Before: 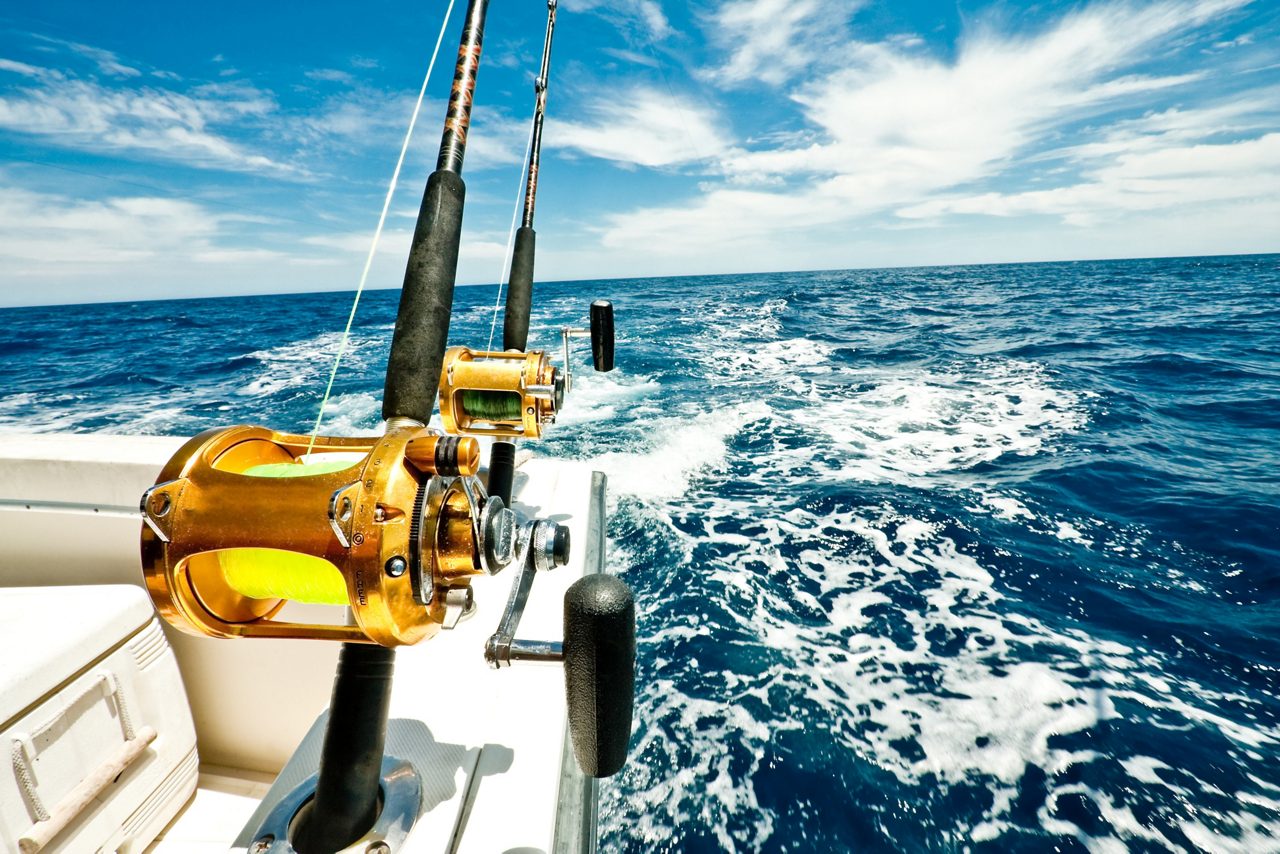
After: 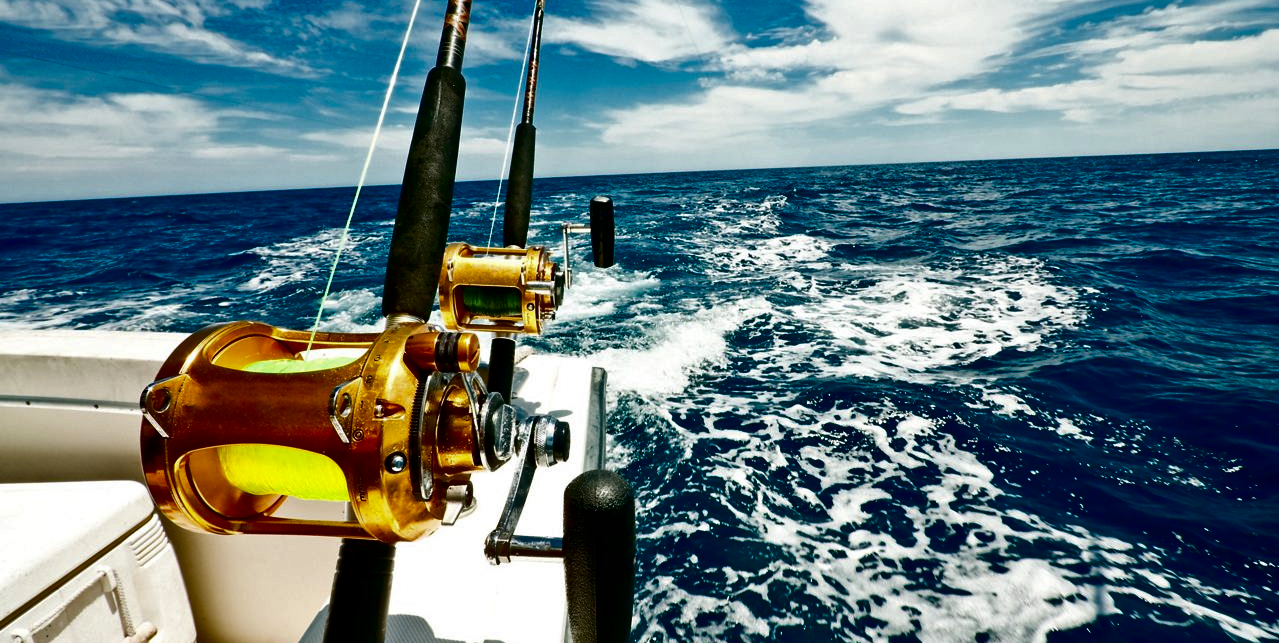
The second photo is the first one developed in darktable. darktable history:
crop and rotate: top 12.397%, bottom 12.289%
contrast brightness saturation: contrast 0.094, brightness -0.591, saturation 0.168
